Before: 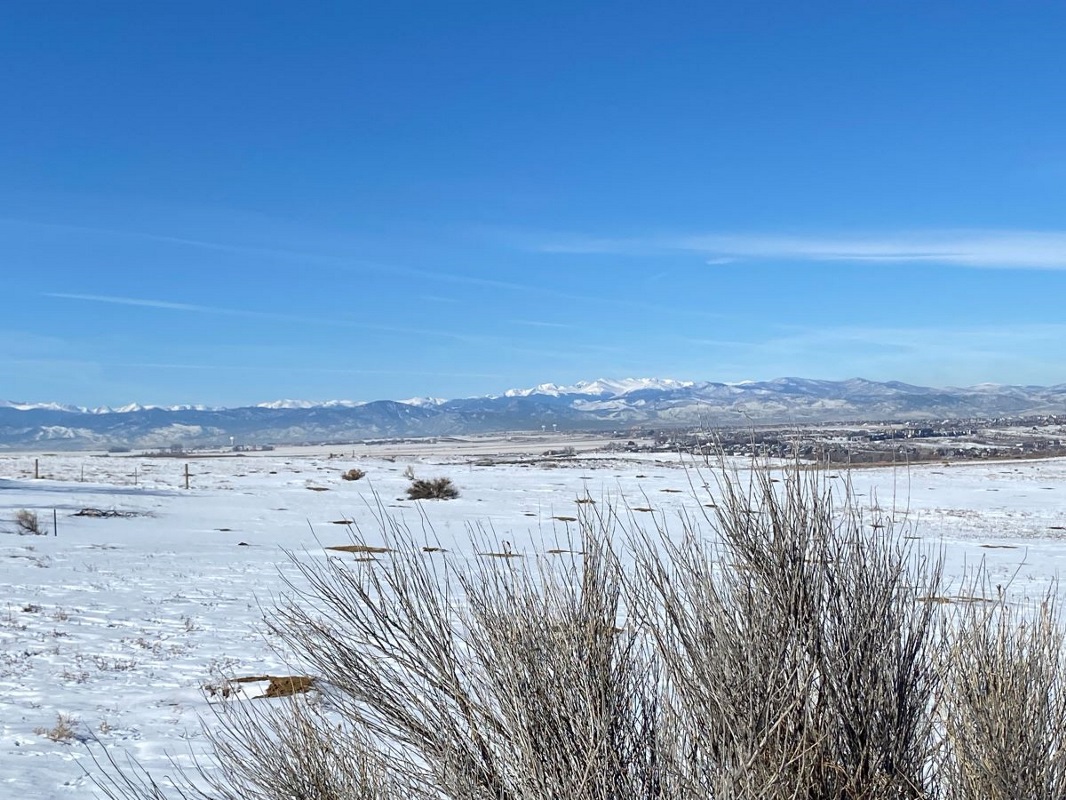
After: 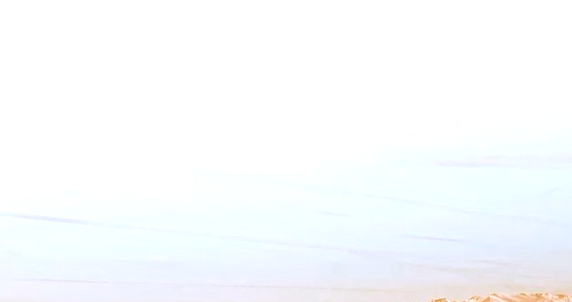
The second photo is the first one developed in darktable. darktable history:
crop: left 10.121%, top 10.631%, right 36.218%, bottom 51.526%
exposure: black level correction 0, exposure 1.45 EV, compensate exposure bias true, compensate highlight preservation false
bloom: size 85%, threshold 5%, strength 85%
color correction: highlights a* 15, highlights b* 31.55
sharpen: radius 4.883
